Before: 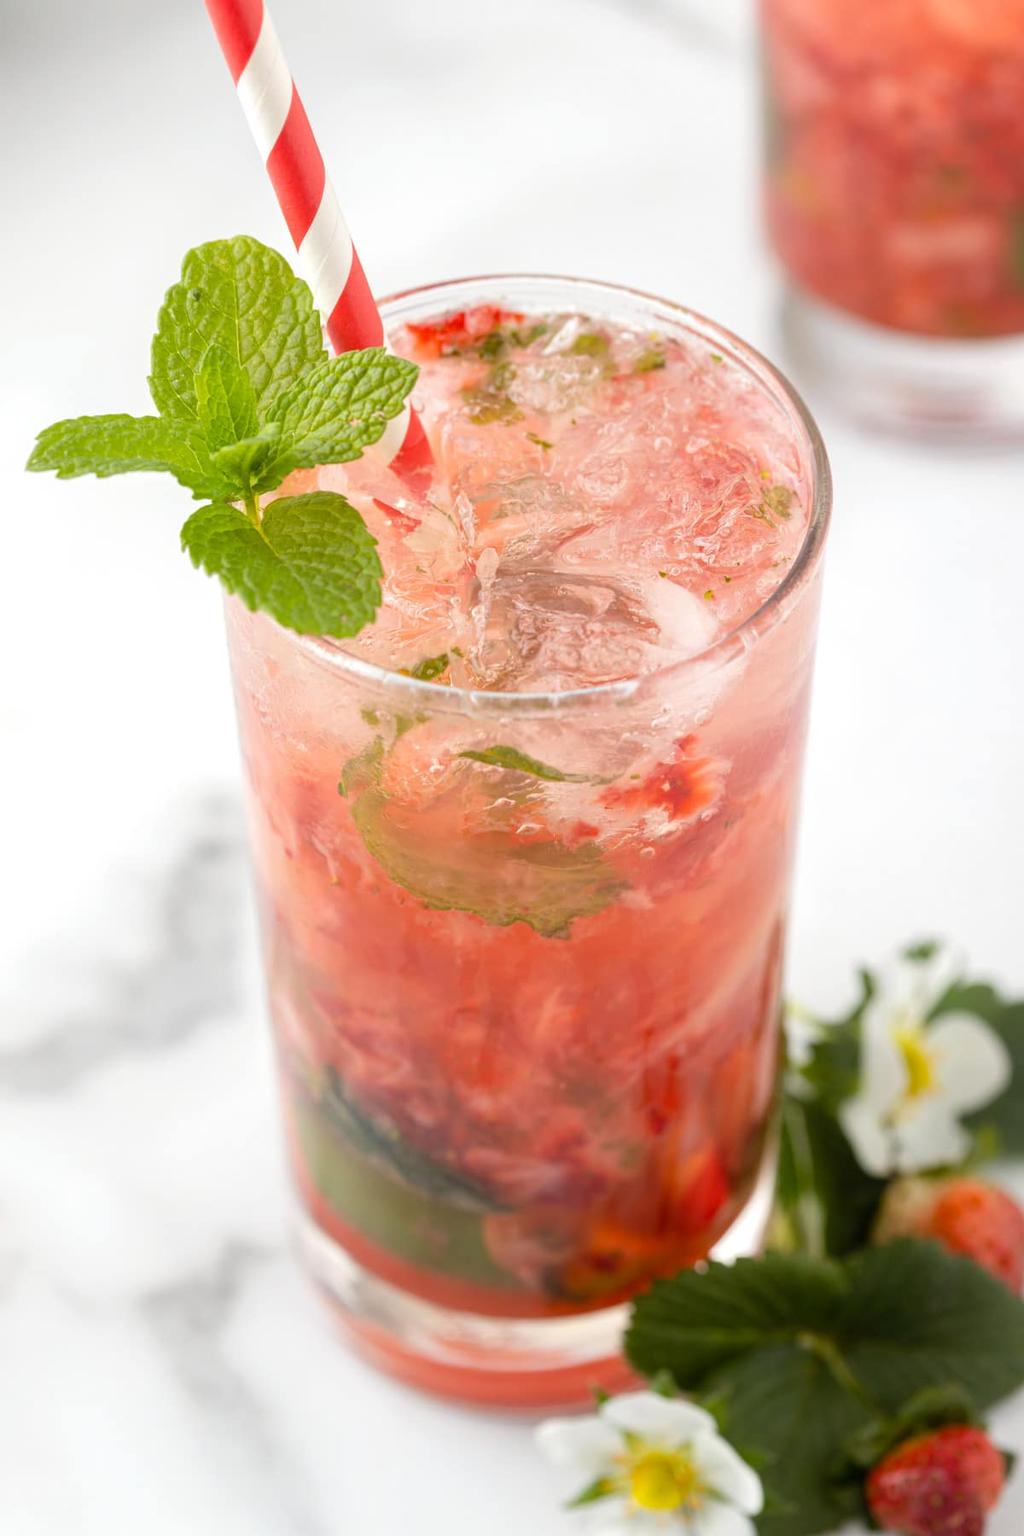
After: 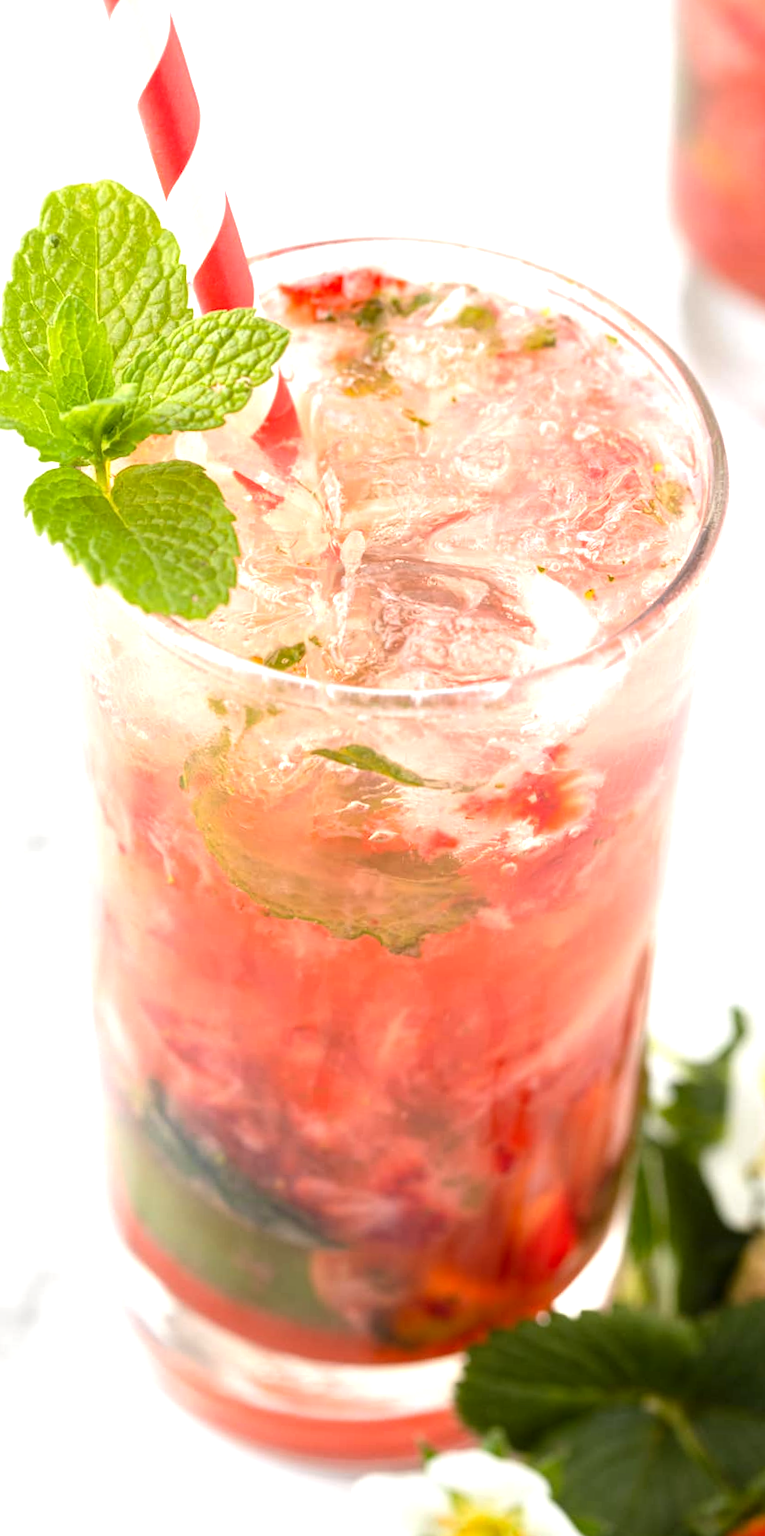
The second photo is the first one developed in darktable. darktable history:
contrast brightness saturation: contrast 0.028, brightness -0.037
crop and rotate: angle -3.05°, left 14.22%, top 0.017%, right 11.021%, bottom 0.089%
exposure: black level correction 0, exposure 0.693 EV, compensate highlight preservation false
